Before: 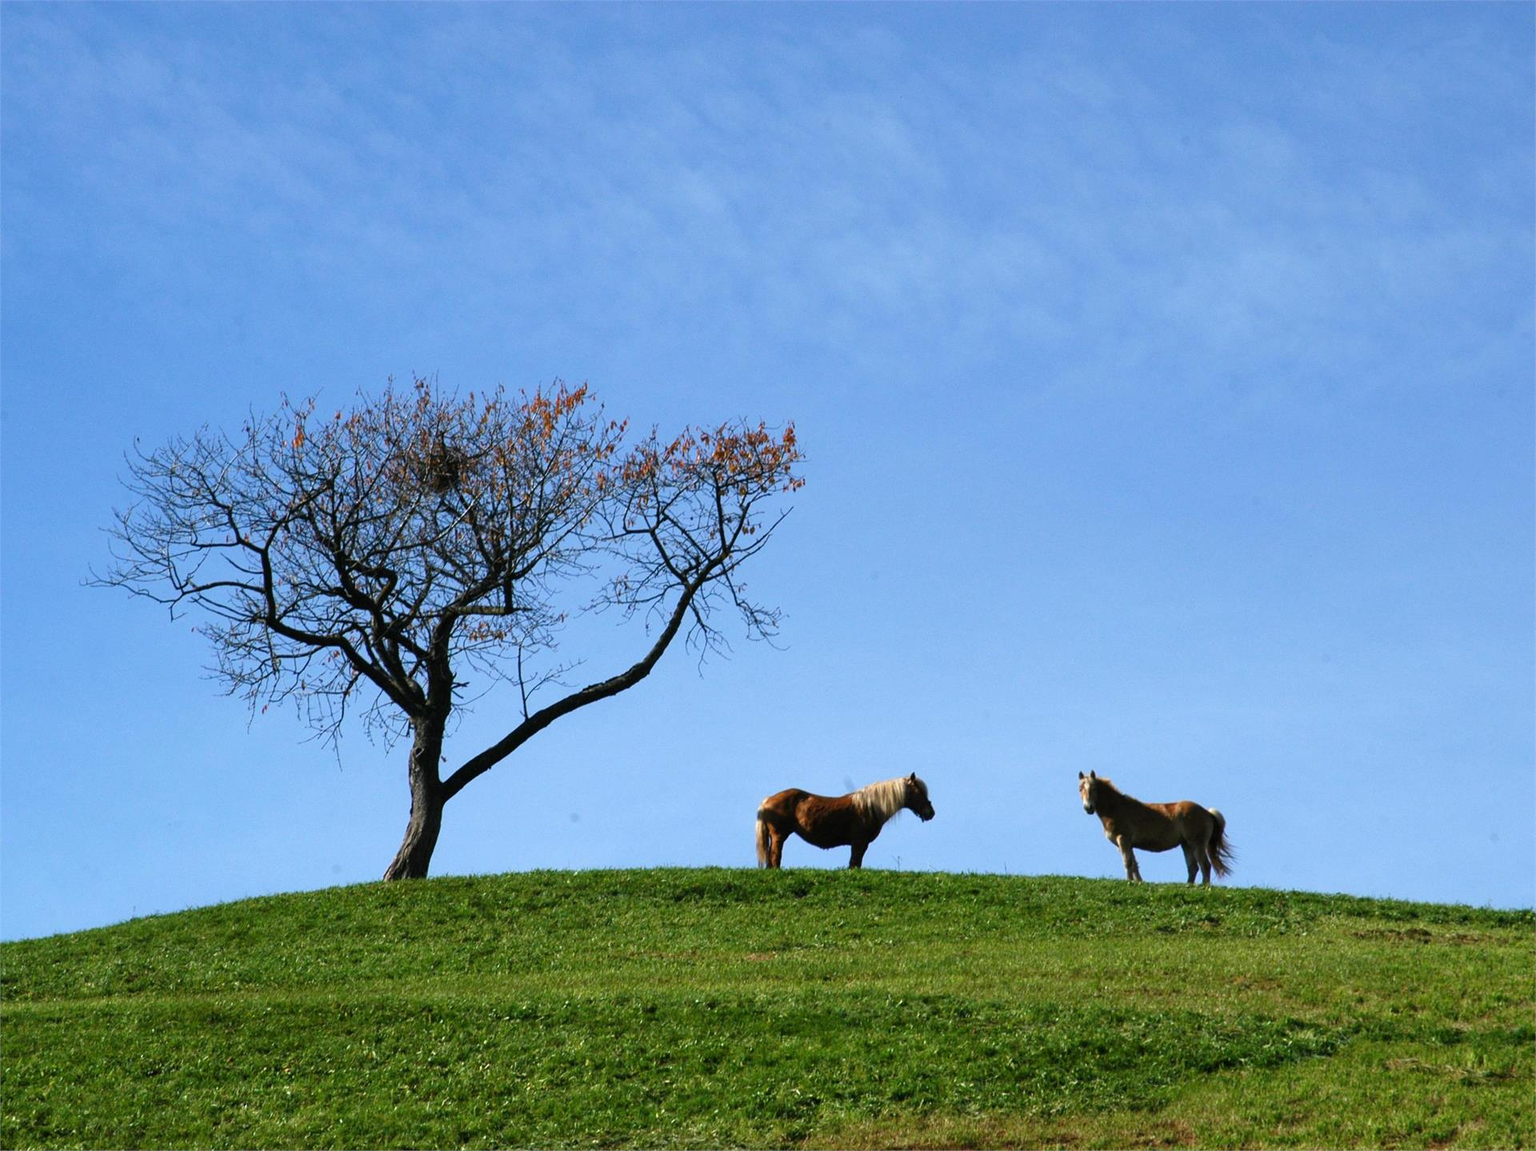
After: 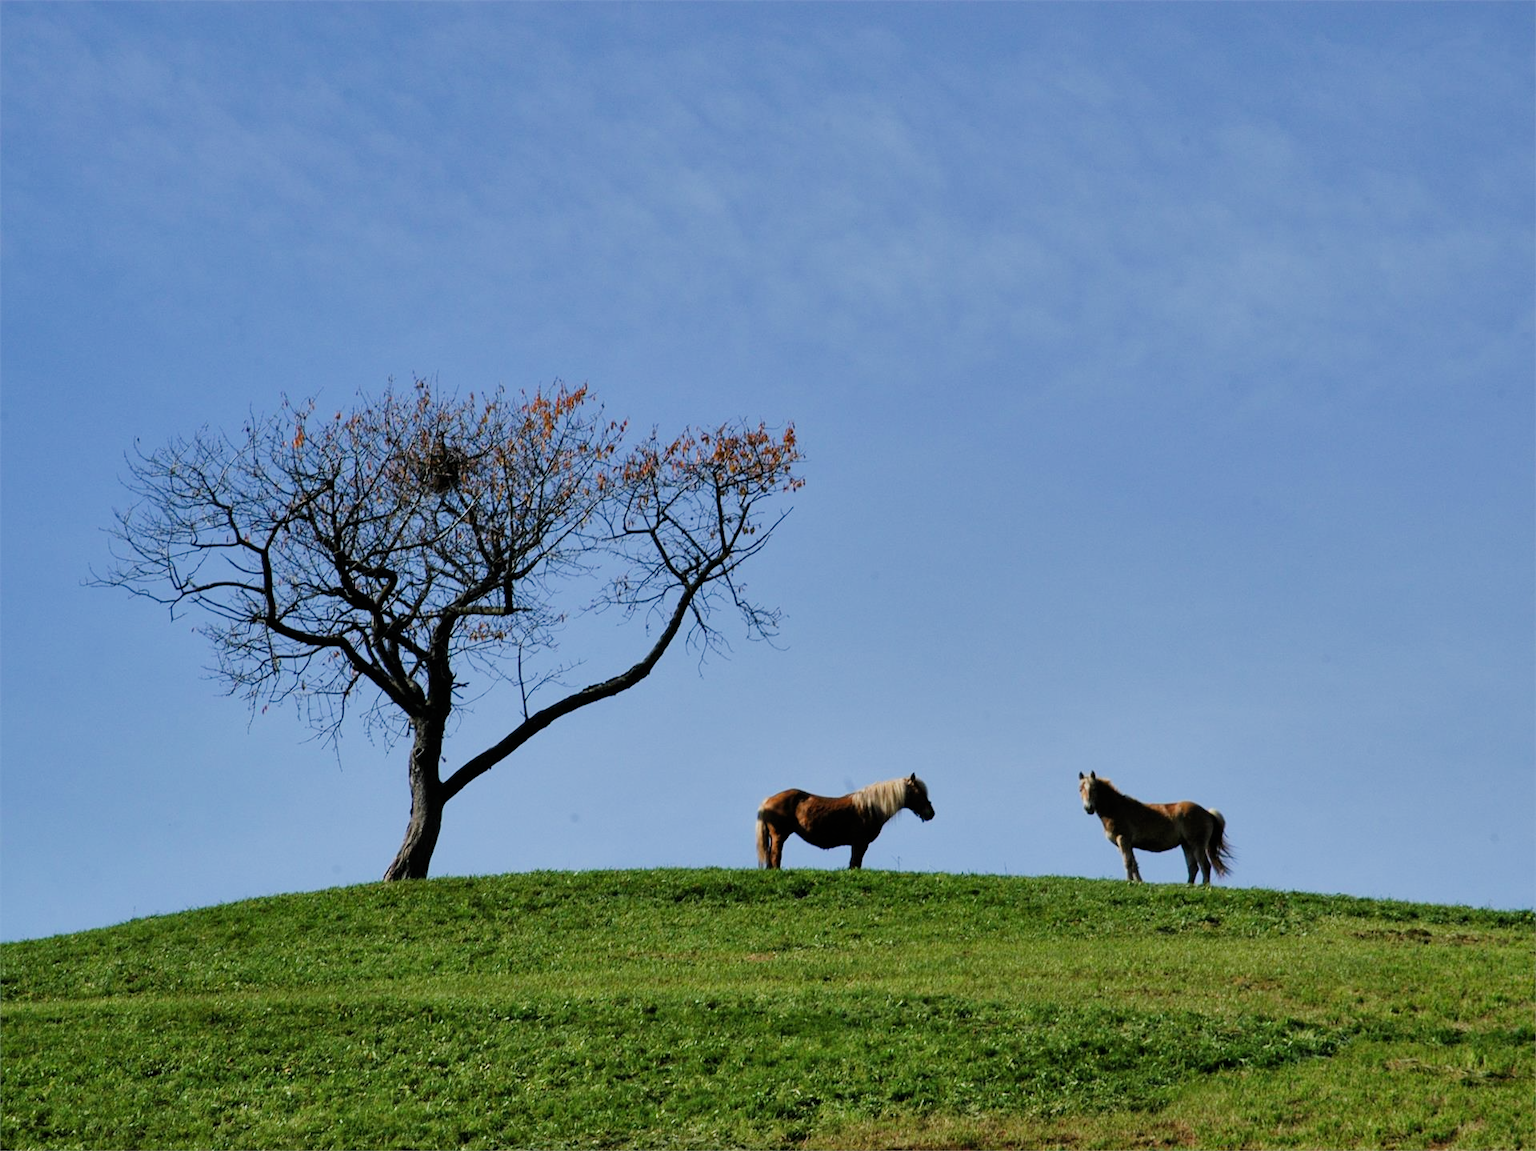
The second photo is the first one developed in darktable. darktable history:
shadows and highlights: shadows 60.05, soften with gaussian
filmic rgb: black relative exposure -7.65 EV, white relative exposure 4.56 EV, hardness 3.61
